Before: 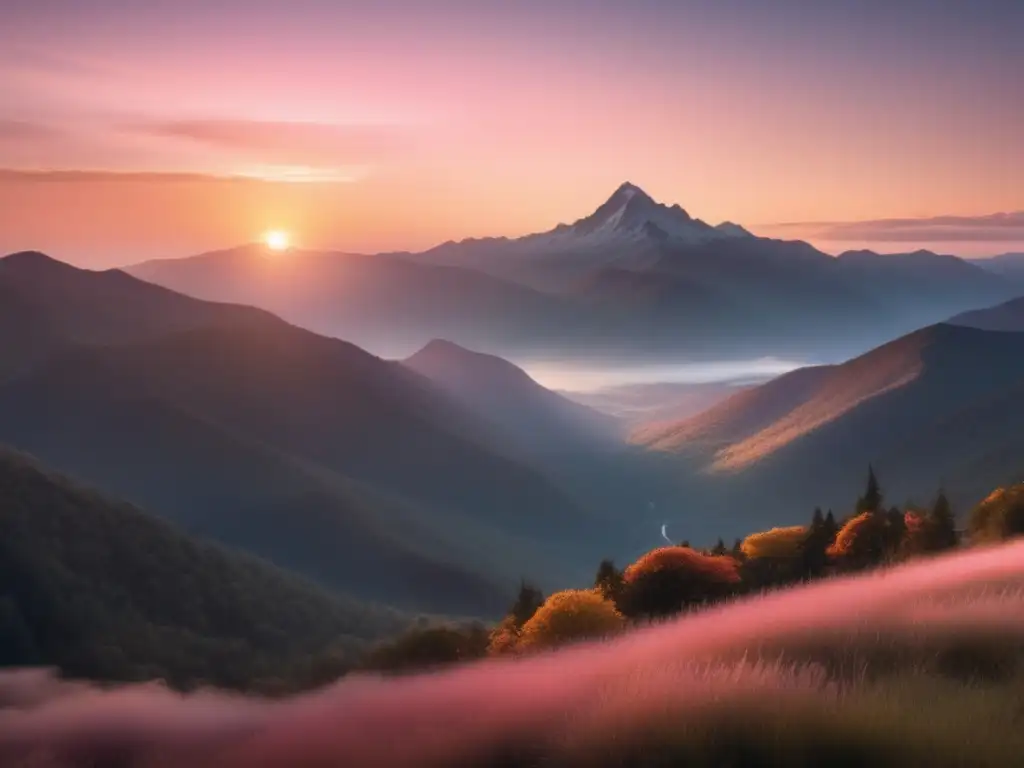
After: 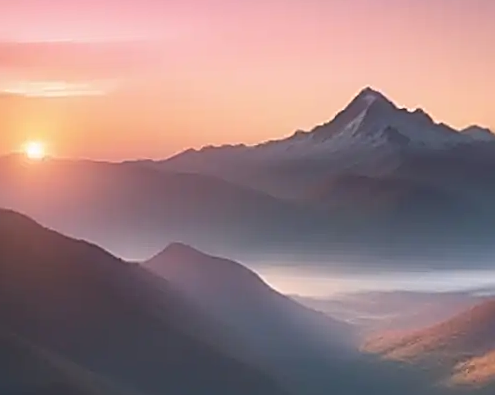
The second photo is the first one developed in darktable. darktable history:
rotate and perspective: rotation 1.69°, lens shift (vertical) -0.023, lens shift (horizontal) -0.291, crop left 0.025, crop right 0.988, crop top 0.092, crop bottom 0.842
crop: left 17.835%, top 7.675%, right 32.881%, bottom 32.213%
sharpen: amount 1
